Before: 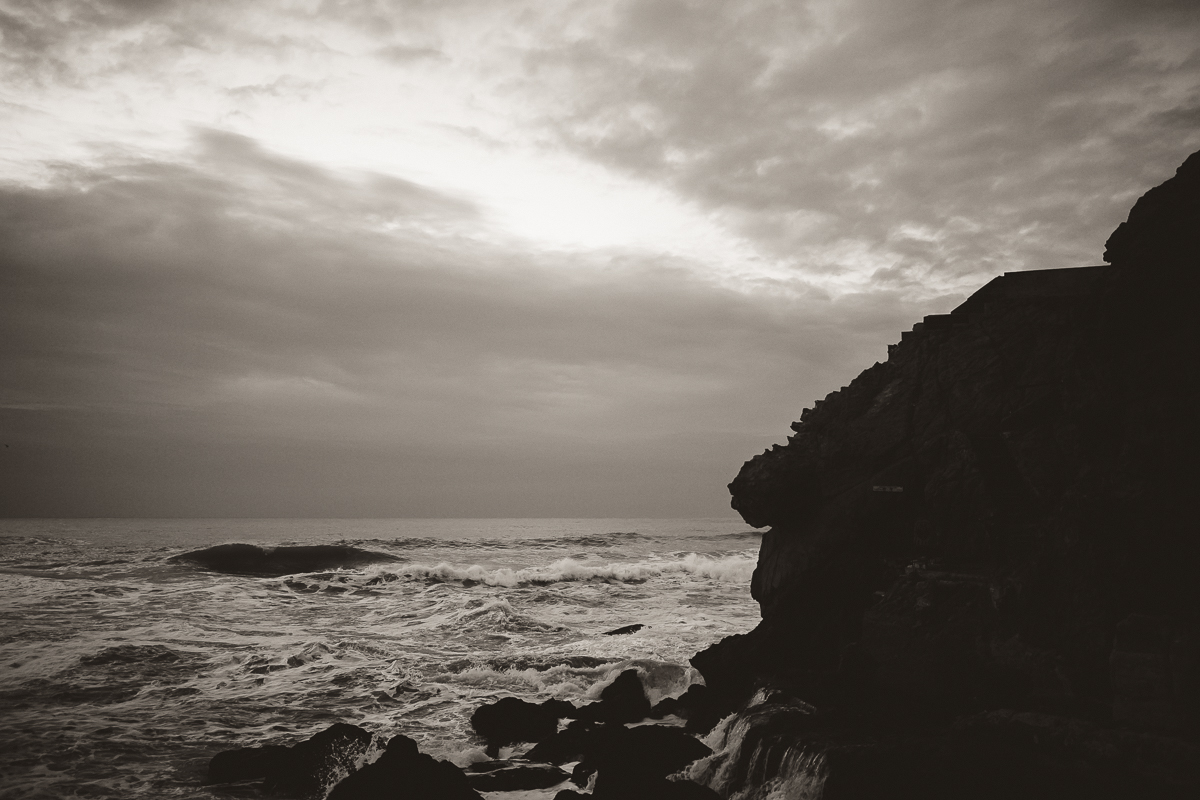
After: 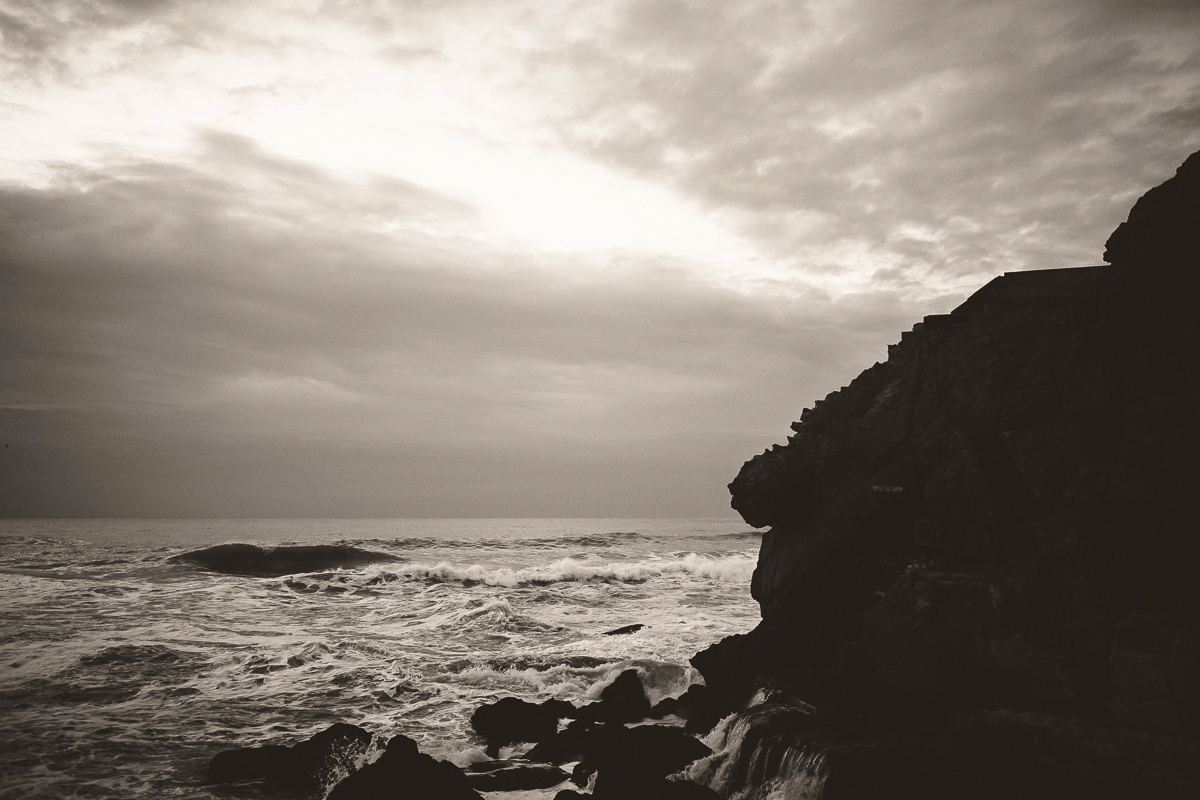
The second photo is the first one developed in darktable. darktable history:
base curve: curves: ch0 [(0, 0) (0.666, 0.806) (1, 1)]
color zones: curves: ch0 [(0.009, 0.528) (0.136, 0.6) (0.255, 0.586) (0.39, 0.528) (0.522, 0.584) (0.686, 0.736) (0.849, 0.561)]; ch1 [(0.045, 0.781) (0.14, 0.416) (0.257, 0.695) (0.442, 0.032) (0.738, 0.338) (0.818, 0.632) (0.891, 0.741) (1, 0.704)]; ch2 [(0, 0.667) (0.141, 0.52) (0.26, 0.37) (0.474, 0.432) (0.743, 0.286)]
